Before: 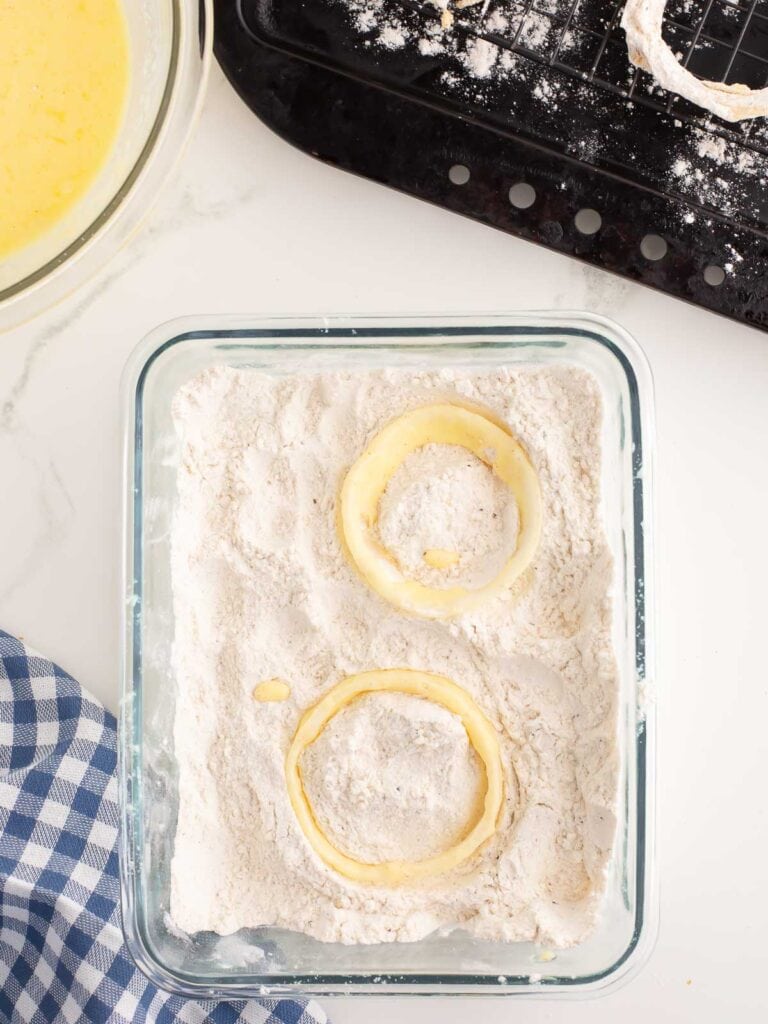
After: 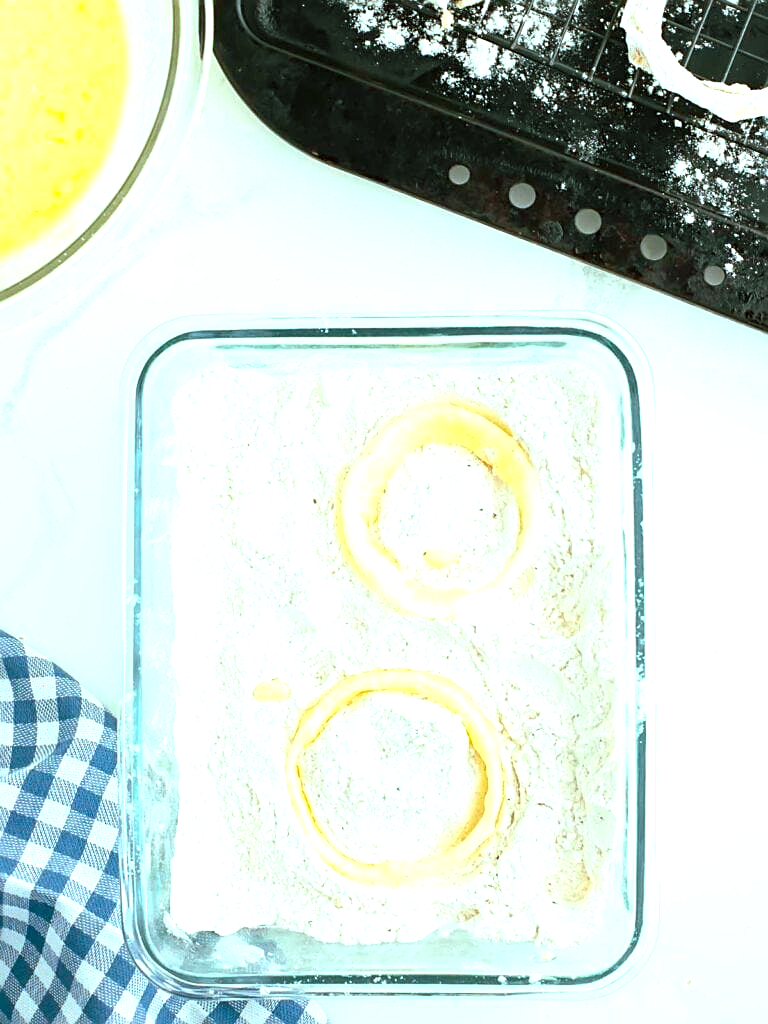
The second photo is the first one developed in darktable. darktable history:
sharpen: on, module defaults
color balance rgb: shadows lift › chroma 11.71%, shadows lift › hue 133.46°, highlights gain › chroma 4%, highlights gain › hue 200.2°, perceptual saturation grading › global saturation 18.05%
exposure: exposure 0.77 EV, compensate highlight preservation false
